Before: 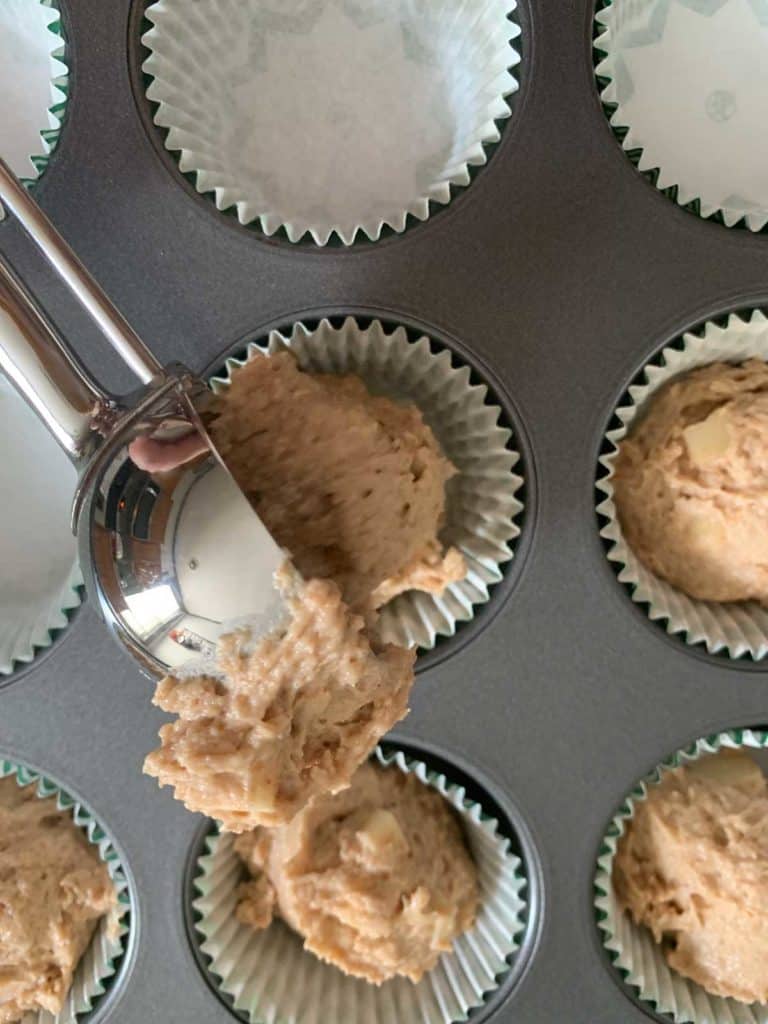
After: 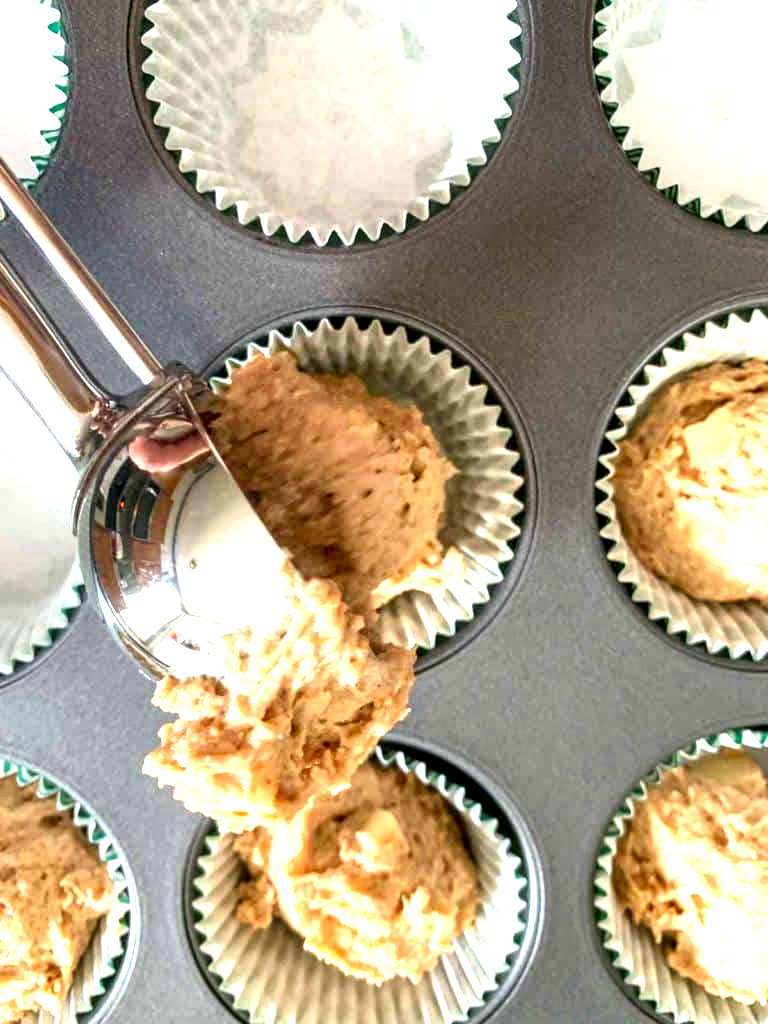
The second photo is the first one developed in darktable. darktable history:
color zones: curves: ch0 [(0, 0.613) (0.01, 0.613) (0.245, 0.448) (0.498, 0.529) (0.642, 0.665) (0.879, 0.777) (0.99, 0.613)]; ch1 [(0, 0) (0.143, 0) (0.286, 0) (0.429, 0) (0.571, 0) (0.714, 0) (0.857, 0)], mix -138.01%
exposure: black level correction 0, exposure 1.2 EV, compensate exposure bias true, compensate highlight preservation false
local contrast: highlights 60%, shadows 60%, detail 160%
